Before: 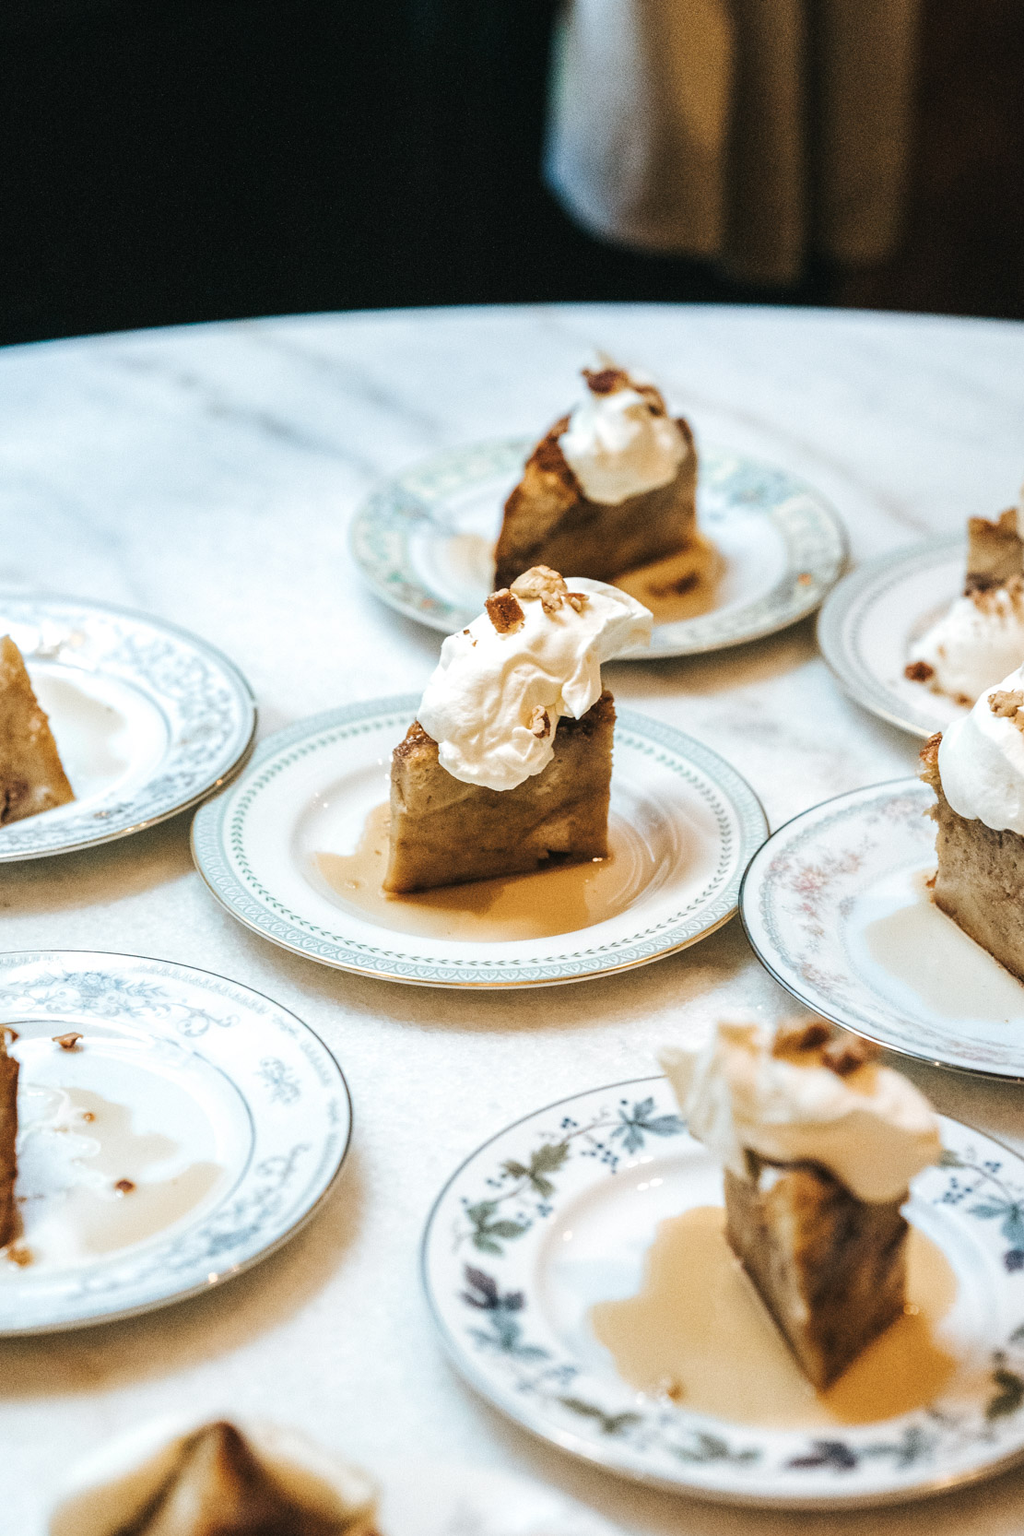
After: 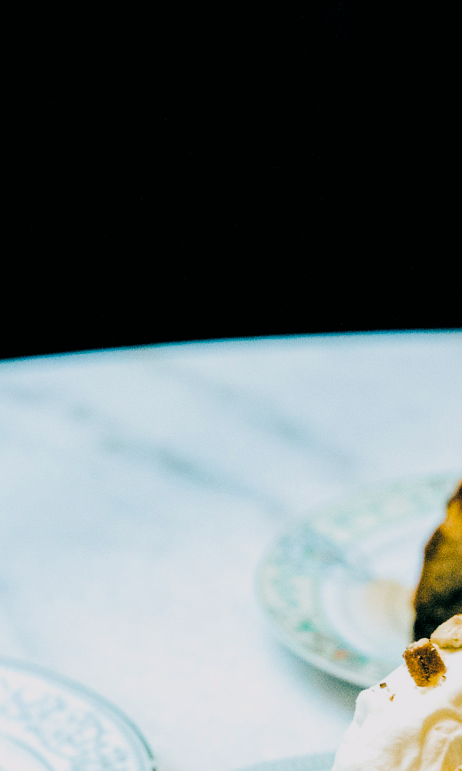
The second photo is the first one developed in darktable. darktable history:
filmic rgb: black relative exposure -5.03 EV, white relative exposure 3.97 EV, threshold 5.95 EV, hardness 2.9, contrast 1.098, highlights saturation mix -19.44%, enable highlight reconstruction true
color balance rgb: shadows lift › luminance -41.026%, shadows lift › chroma 14.351%, shadows lift › hue 256.95°, power › chroma 2.16%, power › hue 164.1°, highlights gain › luminance 18.061%, perceptual saturation grading › global saturation 25.328%, global vibrance 20%
crop and rotate: left 11.087%, top 0.057%, right 47.275%, bottom 53.613%
